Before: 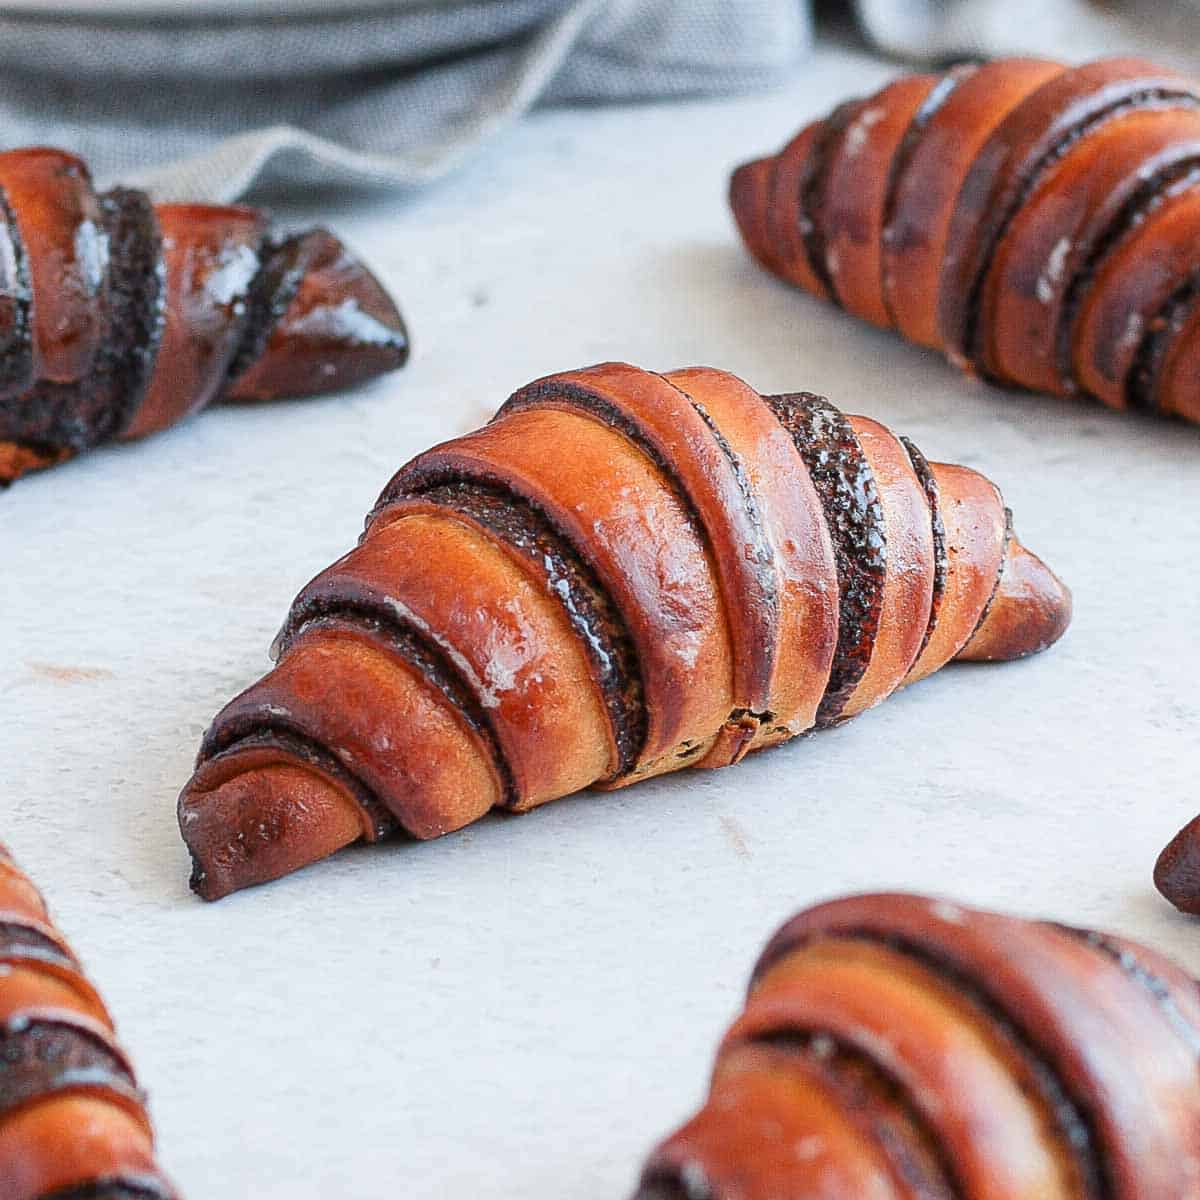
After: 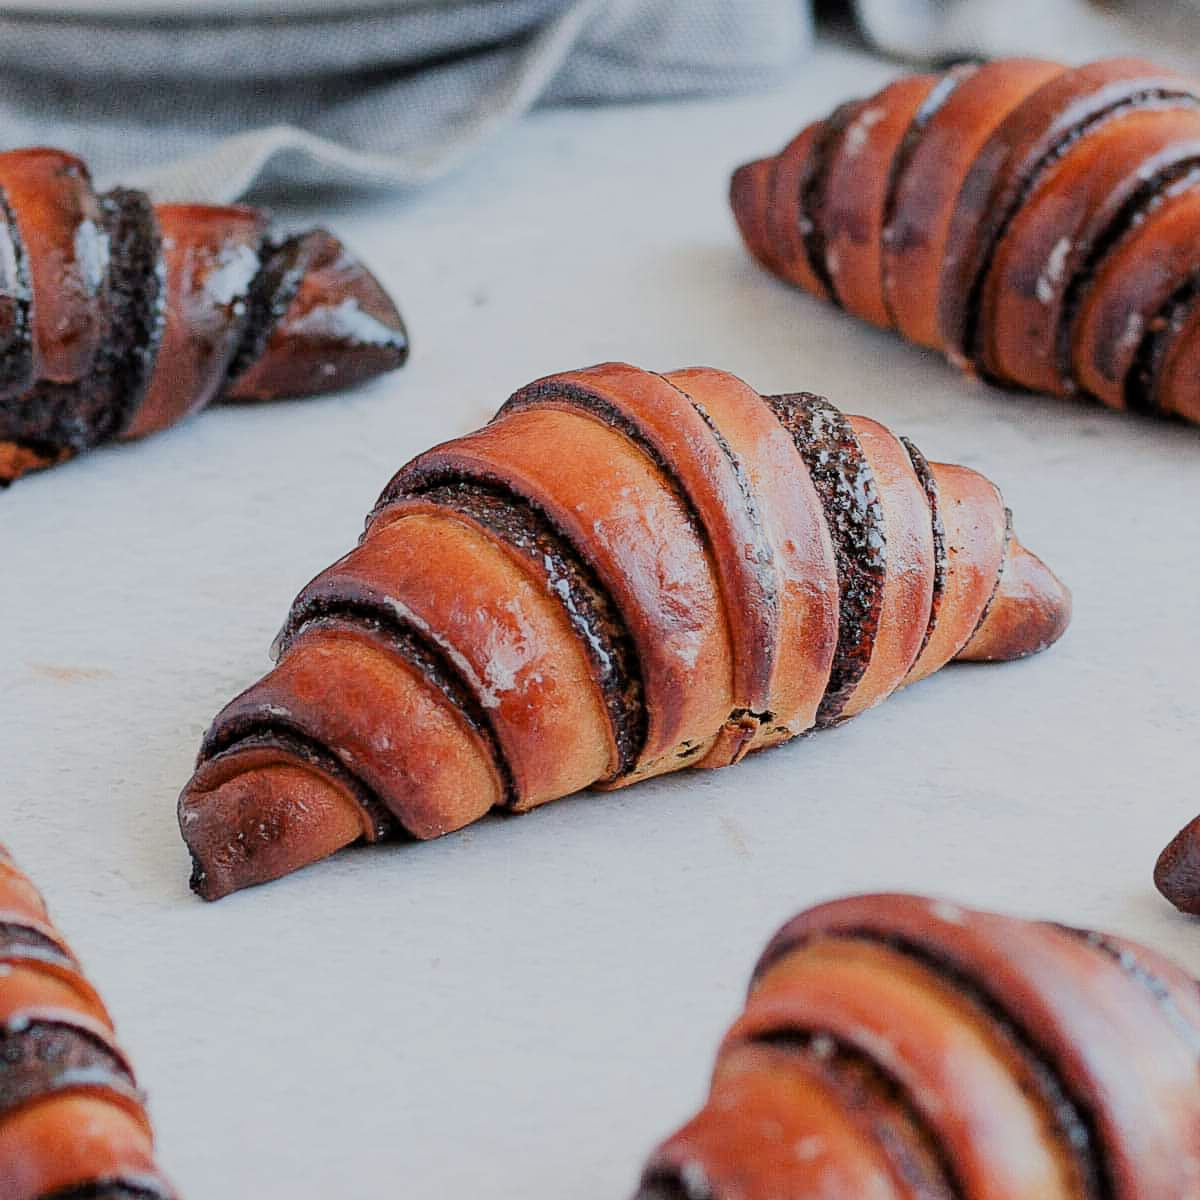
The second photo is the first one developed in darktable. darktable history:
filmic rgb: black relative exposure -7.13 EV, white relative exposure 5.37 EV, hardness 3.03
